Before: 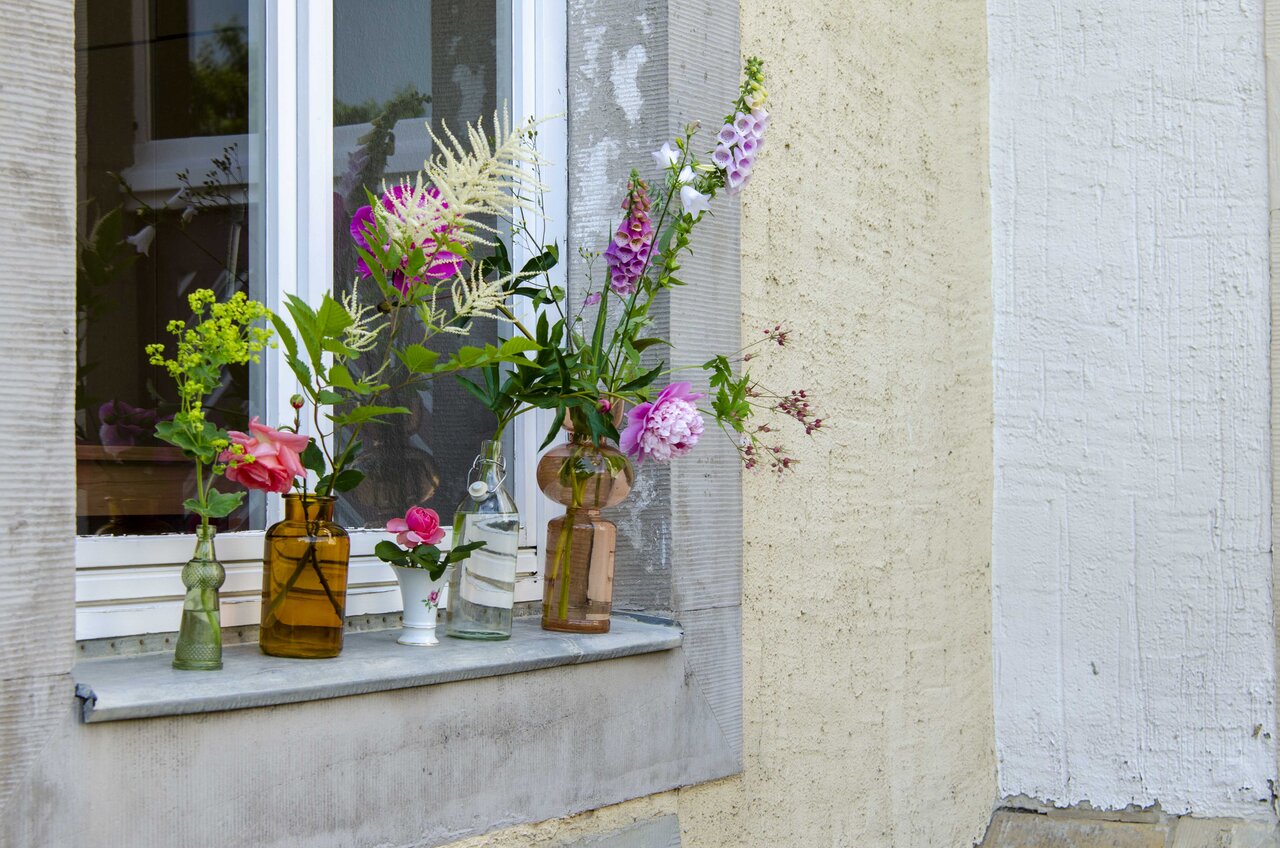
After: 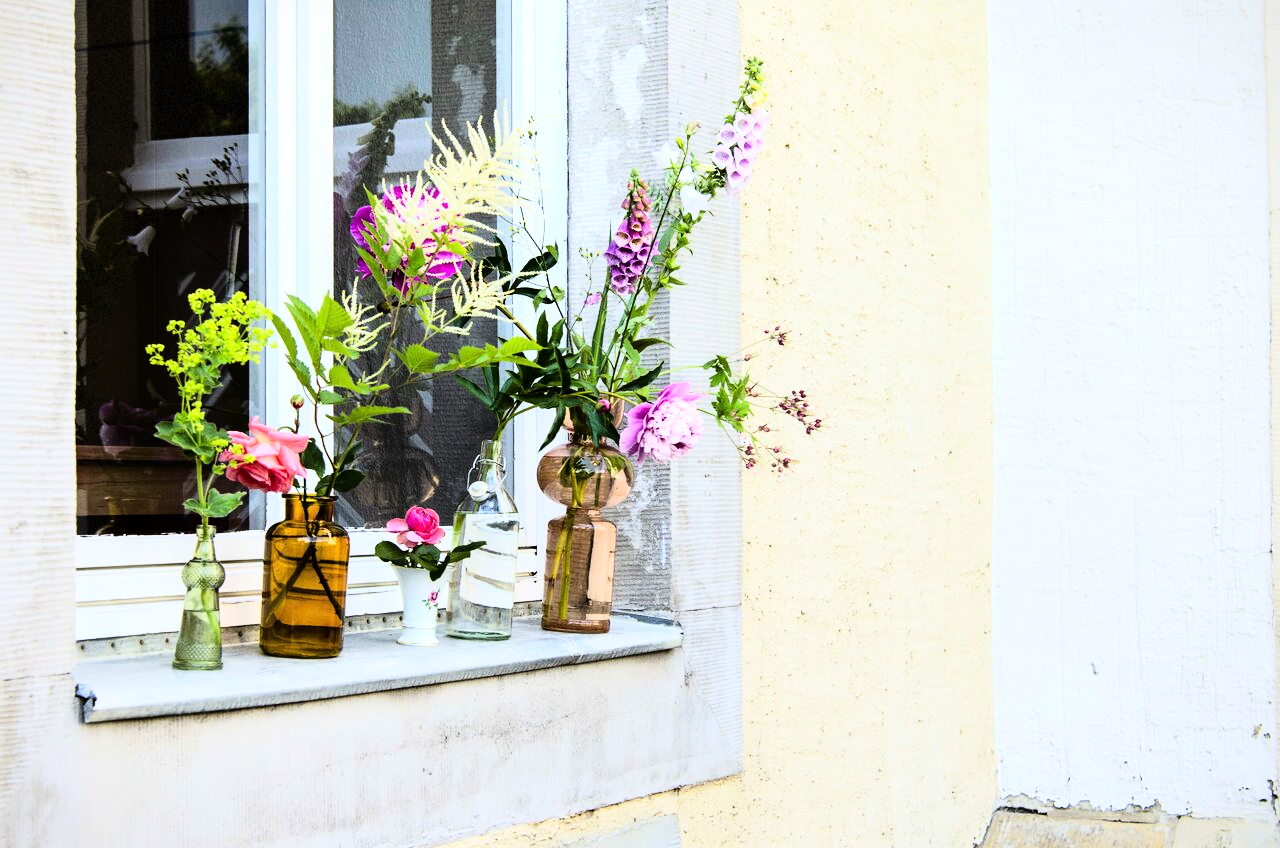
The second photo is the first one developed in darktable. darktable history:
rgb curve: curves: ch0 [(0, 0) (0.21, 0.15) (0.24, 0.21) (0.5, 0.75) (0.75, 0.96) (0.89, 0.99) (1, 1)]; ch1 [(0, 0.02) (0.21, 0.13) (0.25, 0.2) (0.5, 0.67) (0.75, 0.9) (0.89, 0.97) (1, 1)]; ch2 [(0, 0.02) (0.21, 0.13) (0.25, 0.2) (0.5, 0.67) (0.75, 0.9) (0.89, 0.97) (1, 1)], compensate middle gray true
vignetting: fall-off start 85%, fall-off radius 80%, brightness -0.182, saturation -0.3, width/height ratio 1.219, dithering 8-bit output, unbound false
